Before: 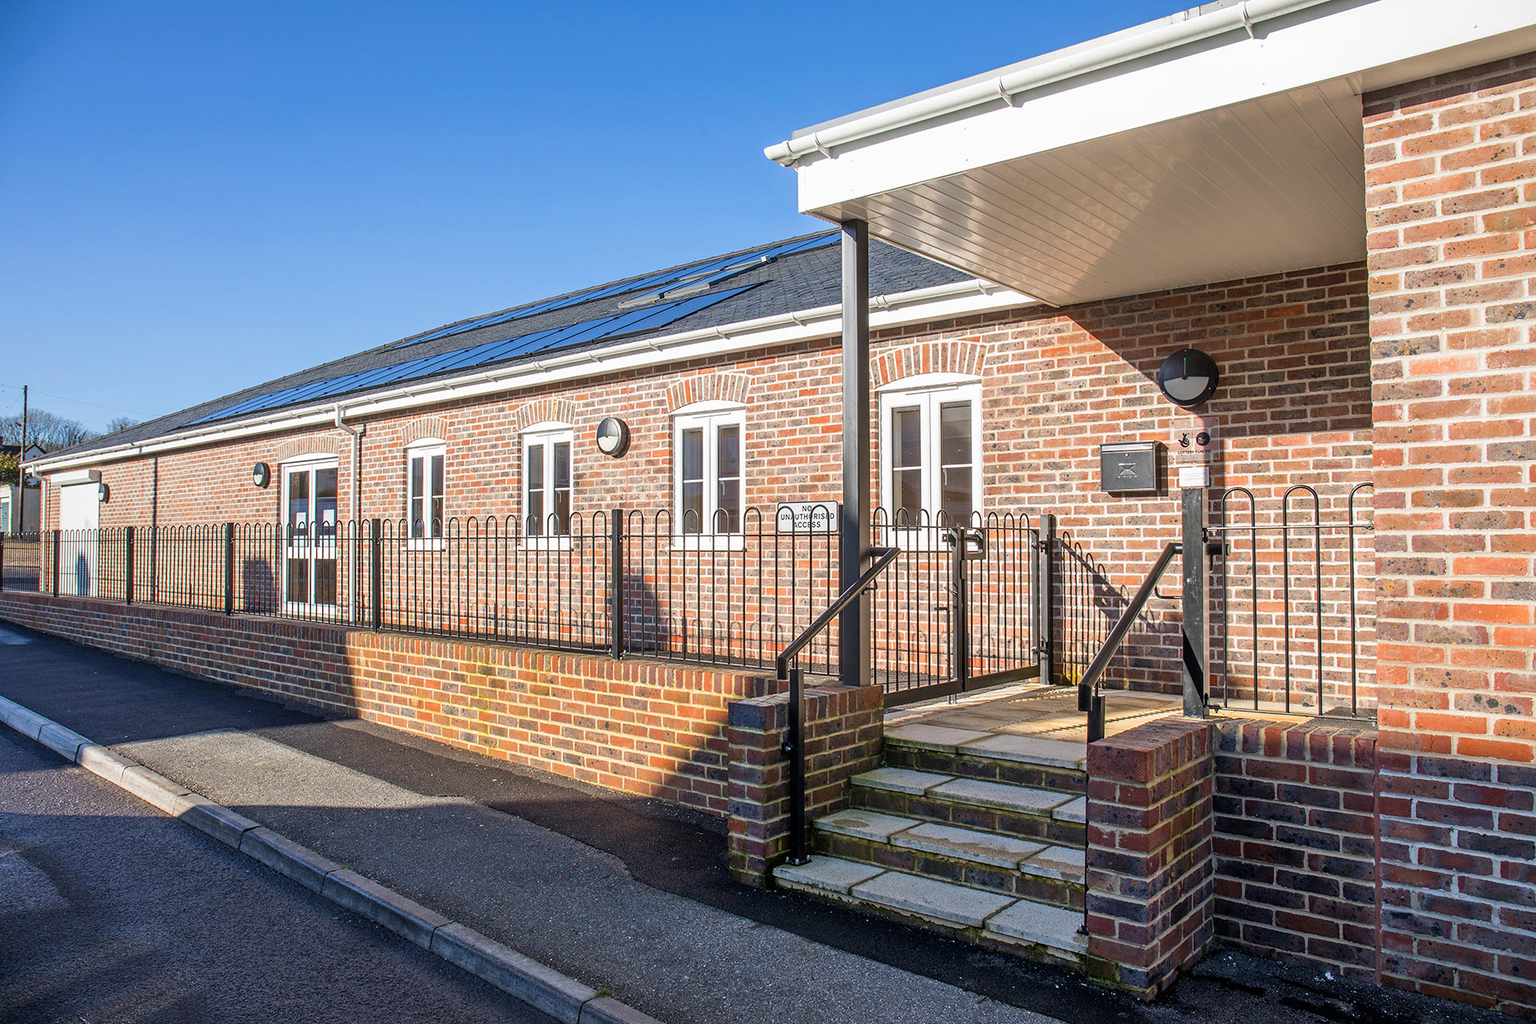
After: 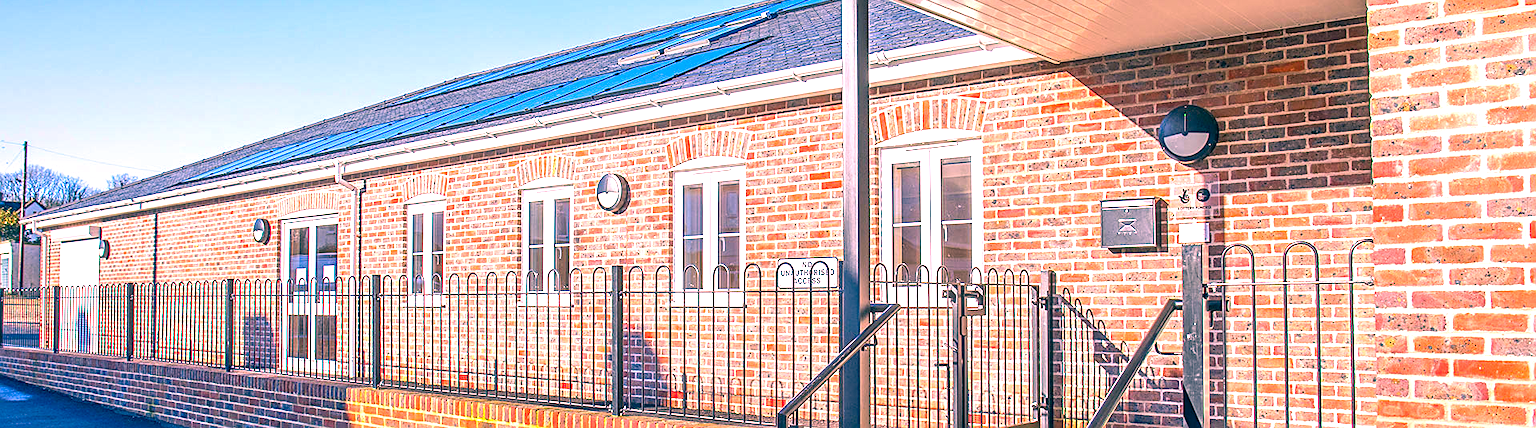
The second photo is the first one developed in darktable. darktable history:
exposure: exposure 1 EV, compensate highlight preservation false
tone equalizer: on, module defaults
sharpen: on, module defaults
crop and rotate: top 23.84%, bottom 34.294%
local contrast: on, module defaults
color correction: highlights a* 17.03, highlights b* 0.205, shadows a* -15.38, shadows b* -14.56, saturation 1.5
